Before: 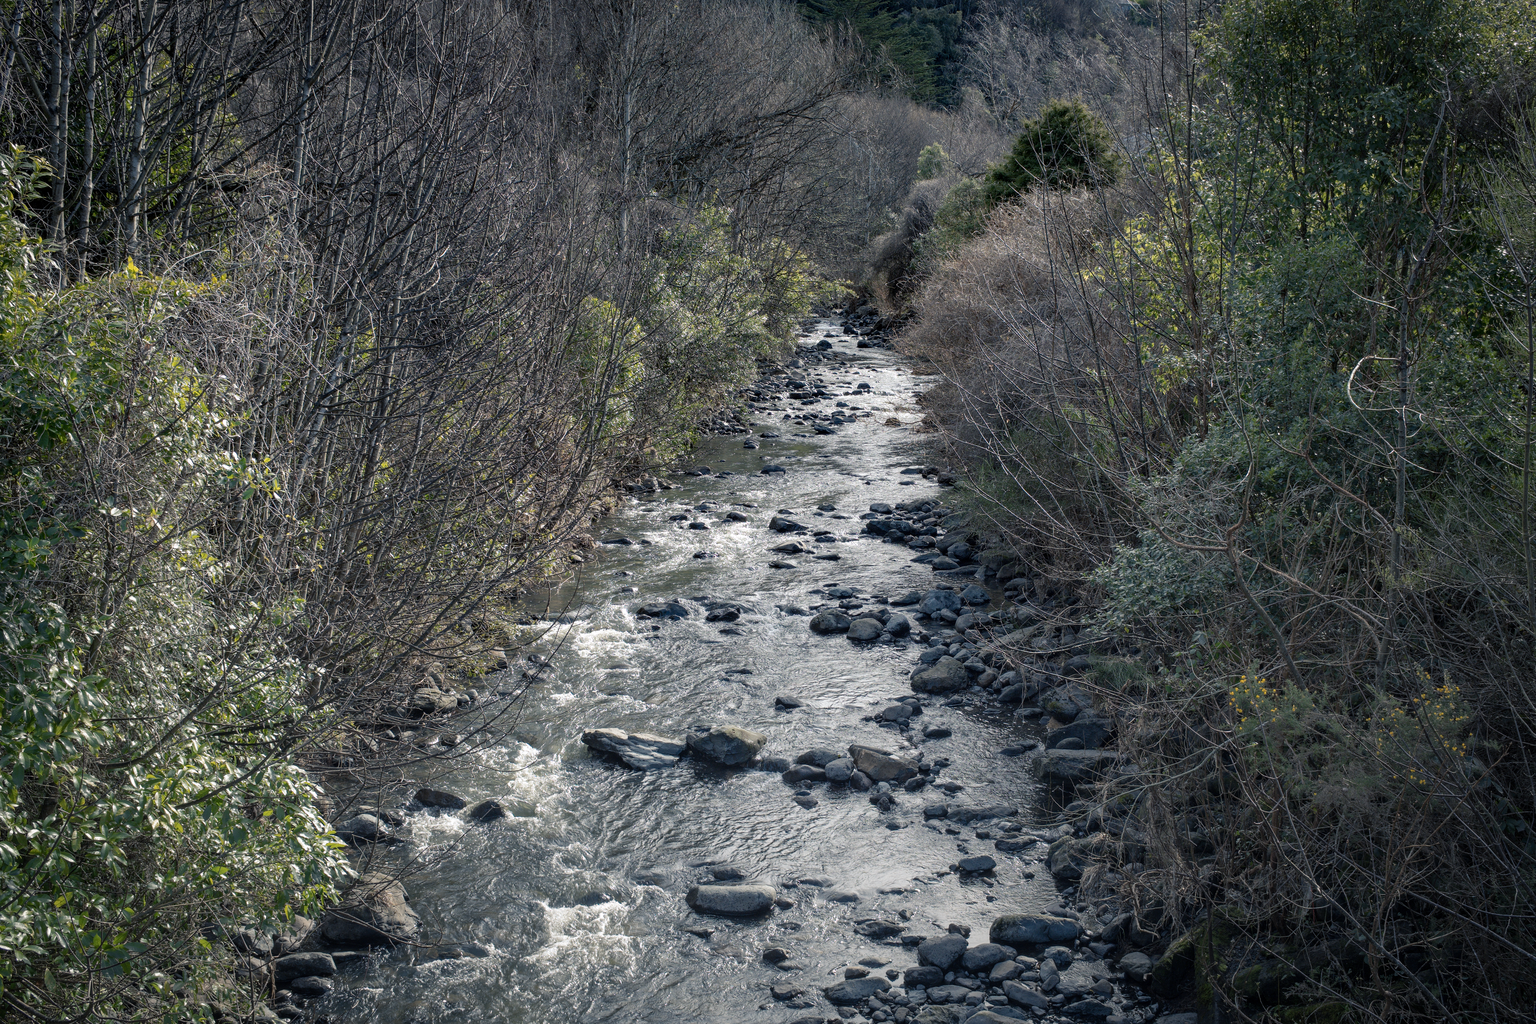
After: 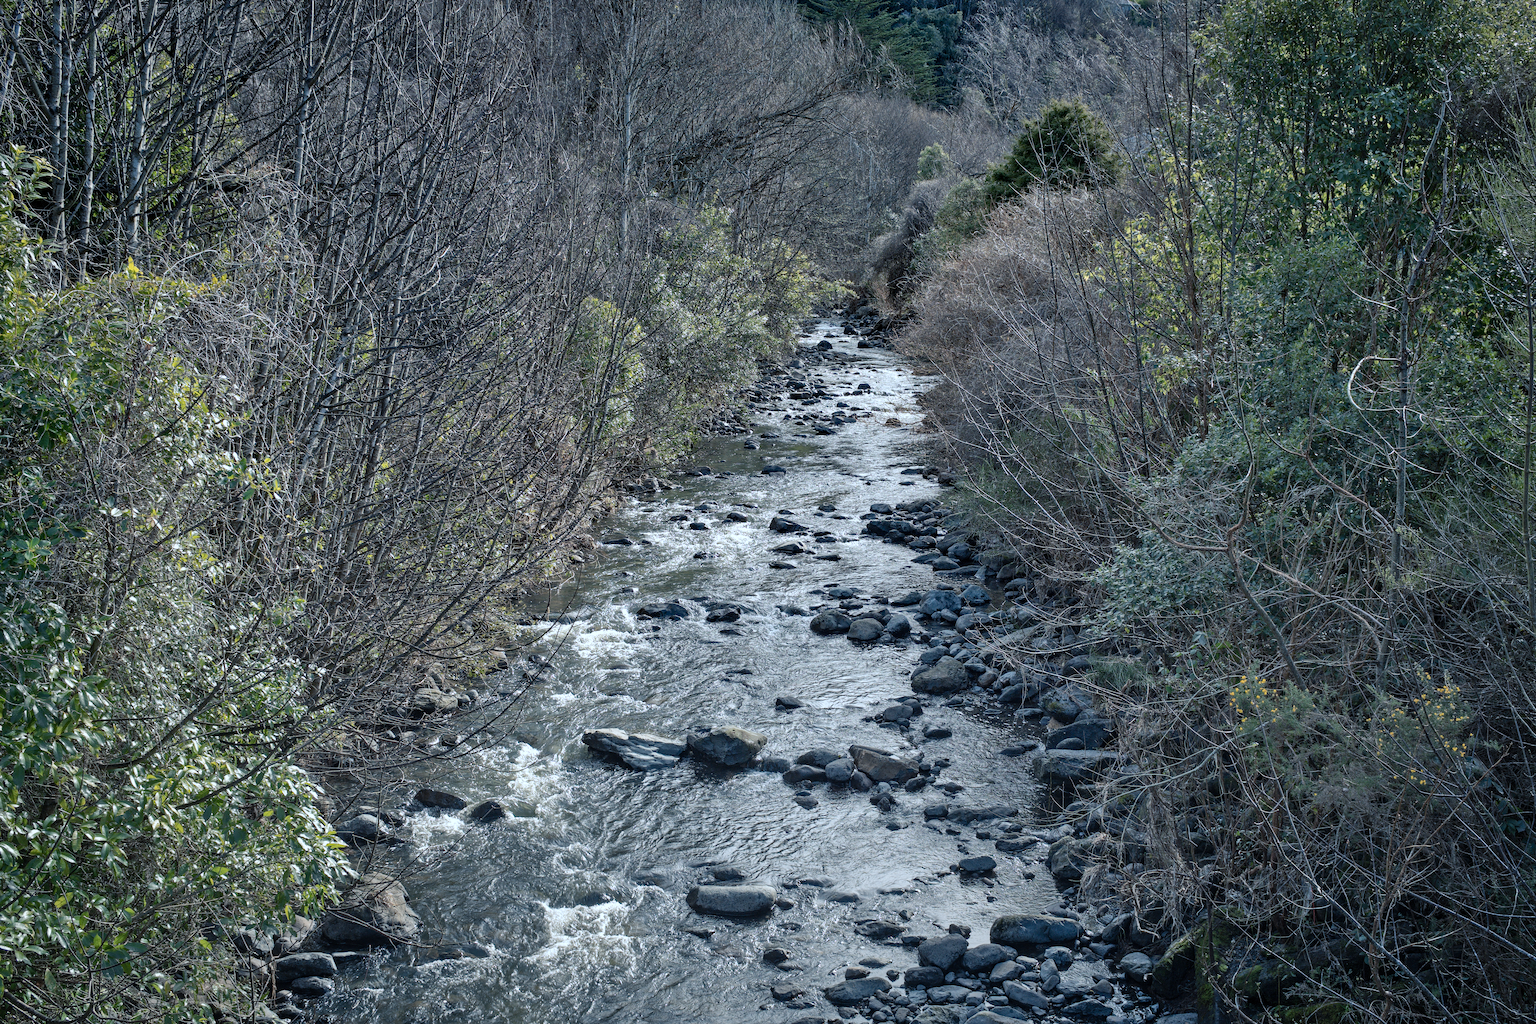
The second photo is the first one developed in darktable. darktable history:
color correction: highlights a* -4.18, highlights b* -10.81
haze removal: compatibility mode true, adaptive false
shadows and highlights: highlights color adjustment 0%, low approximation 0.01, soften with gaussian
contrast brightness saturation: contrast 0.1, brightness 0.02, saturation 0.02
